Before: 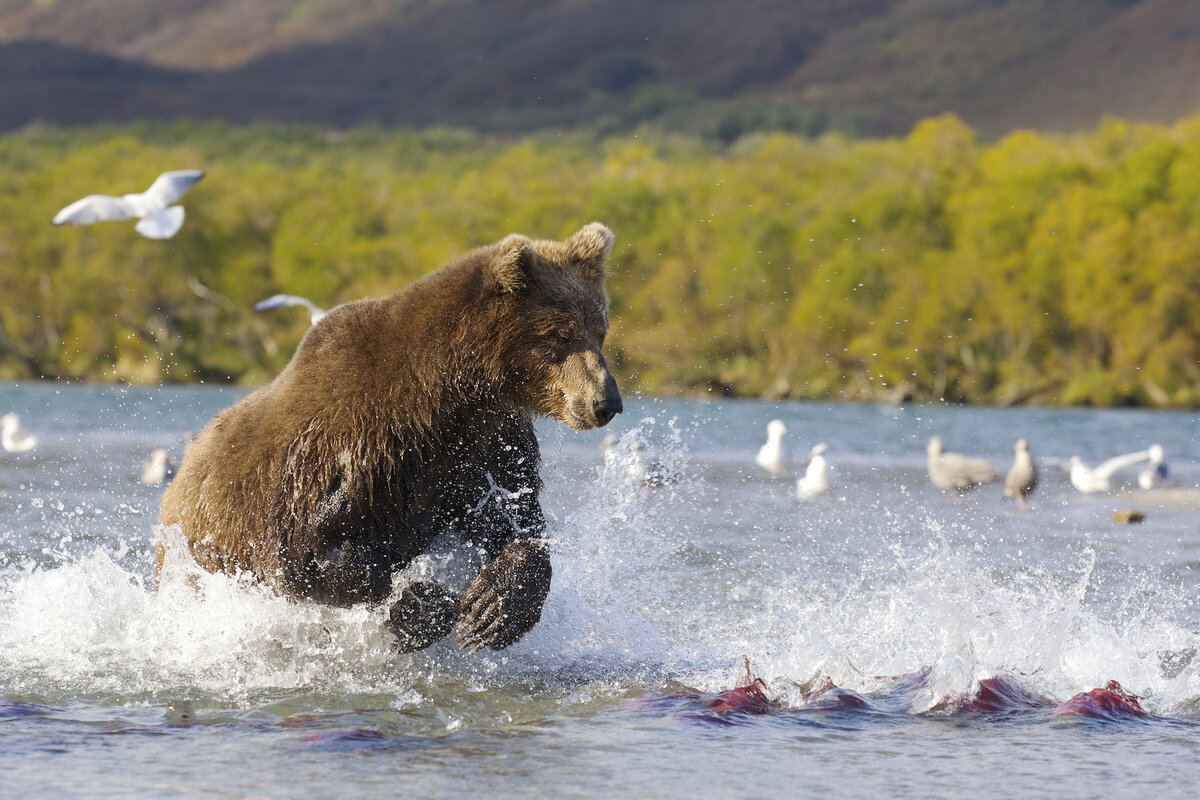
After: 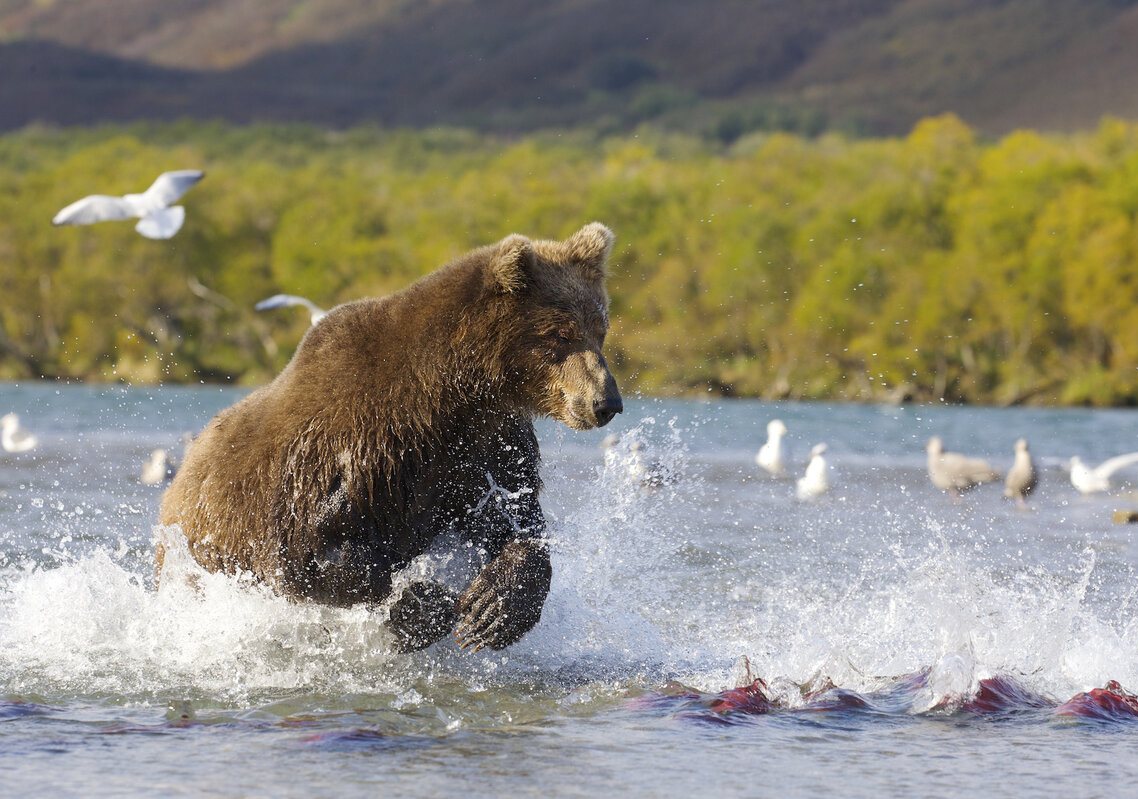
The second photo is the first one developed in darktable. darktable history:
crop and rotate: left 0%, right 5.152%
